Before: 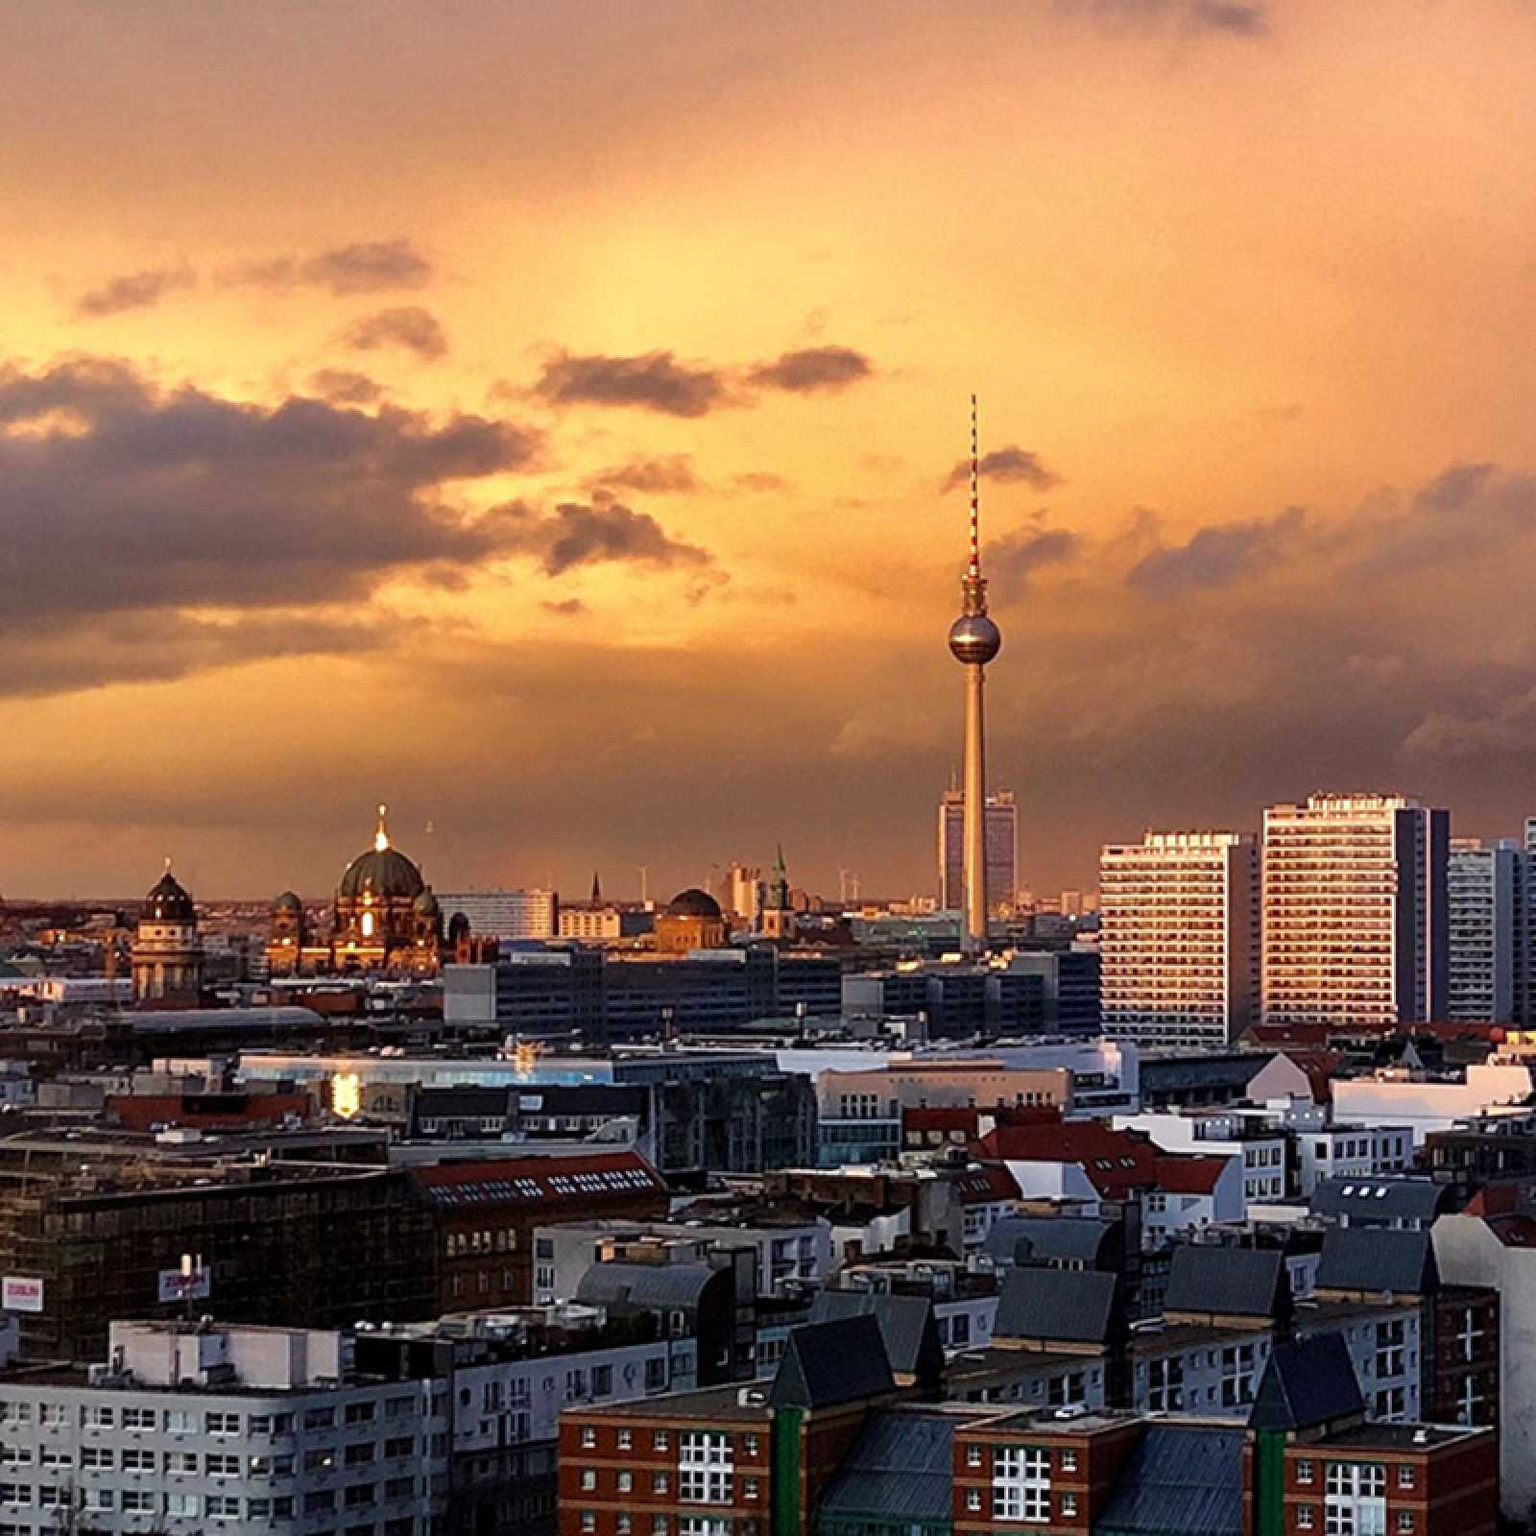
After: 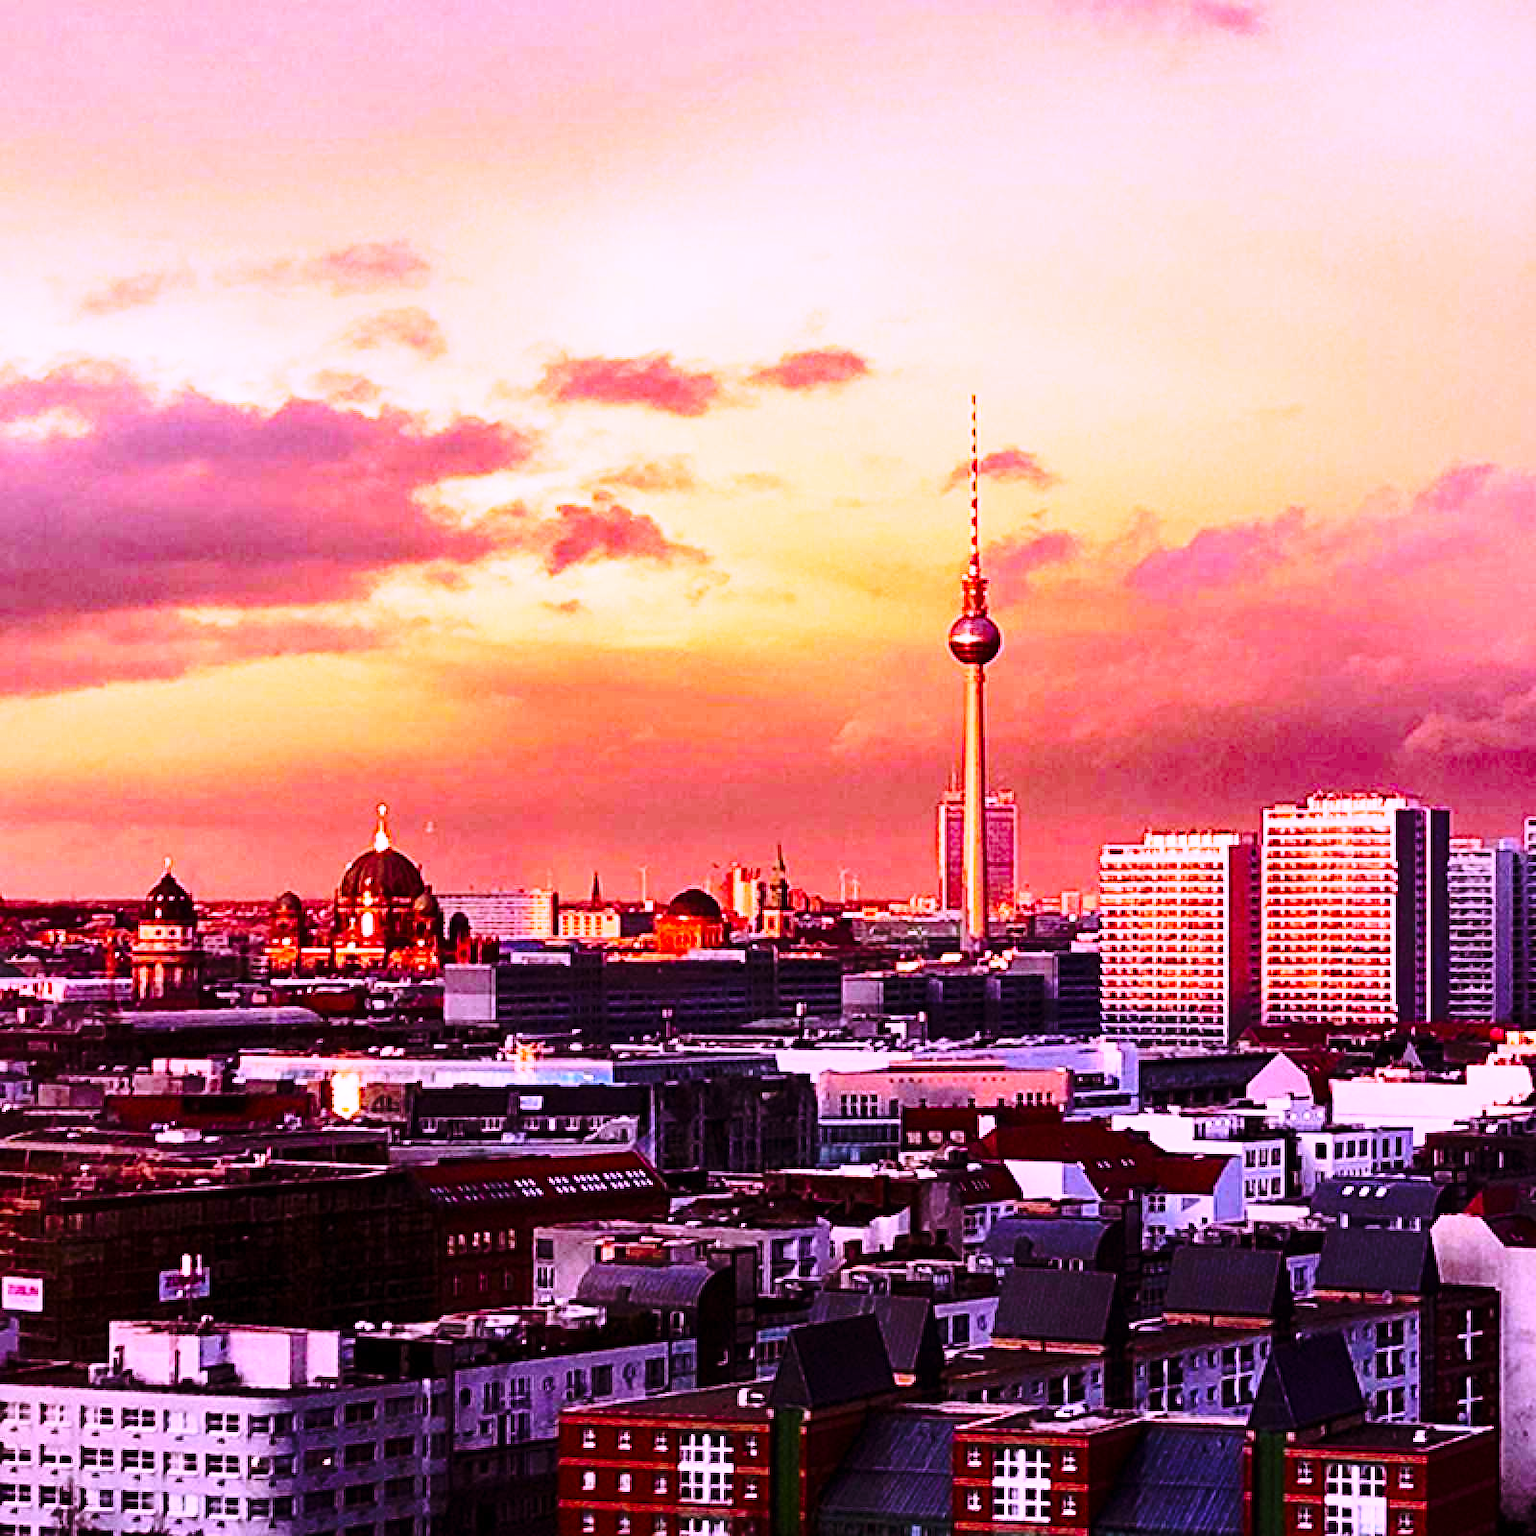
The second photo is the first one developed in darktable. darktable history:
tone equalizer: -8 EV -1.08 EV, -7 EV -1.01 EV, -6 EV -0.867 EV, -5 EV -0.578 EV, -3 EV 0.578 EV, -2 EV 0.867 EV, -1 EV 1.01 EV, +0 EV 1.08 EV, edges refinement/feathering 500, mask exposure compensation -1.57 EV, preserve details no
base curve: curves: ch0 [(0, 0) (0.028, 0.03) (0.121, 0.232) (0.46, 0.748) (0.859, 0.968) (1, 1)], preserve colors none
white balance: red 0.925, blue 1.046
color correction: highlights a* 19.5, highlights b* -11.53, saturation 1.69
rgb levels: mode RGB, independent channels, levels [[0, 0.474, 1], [0, 0.5, 1], [0, 0.5, 1]]
